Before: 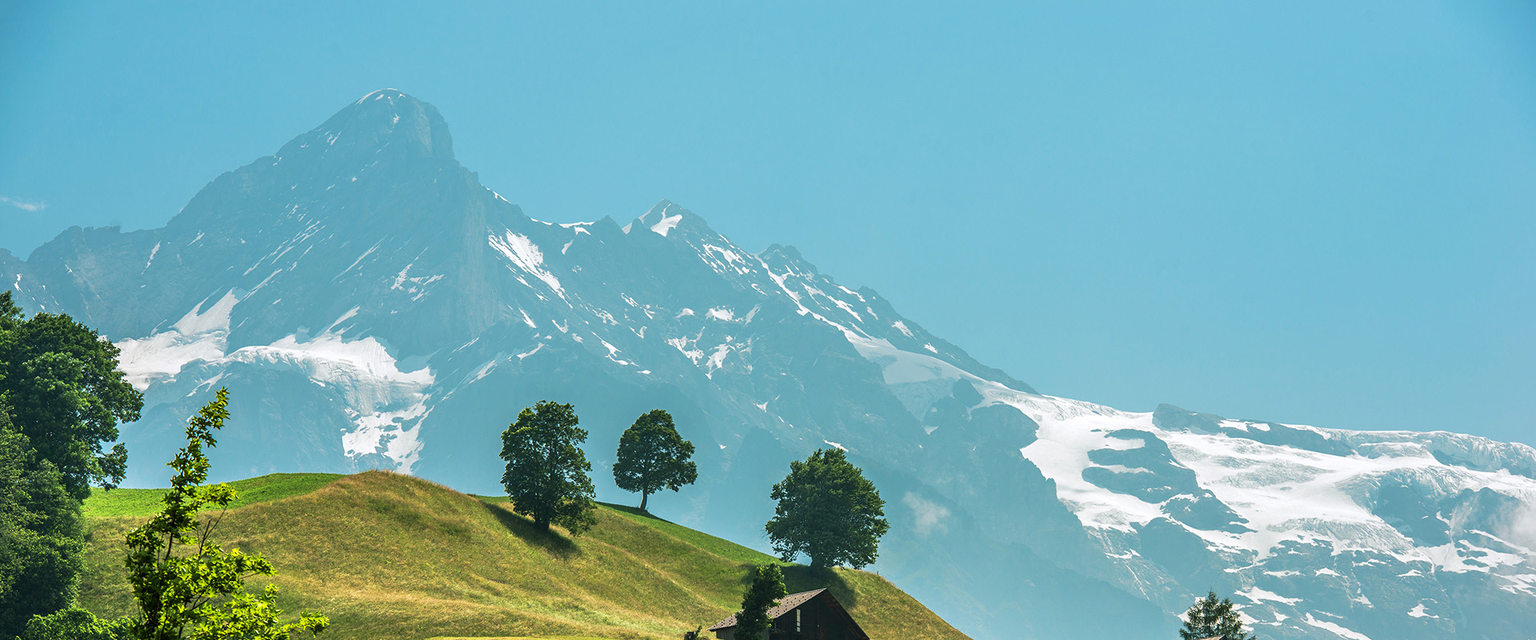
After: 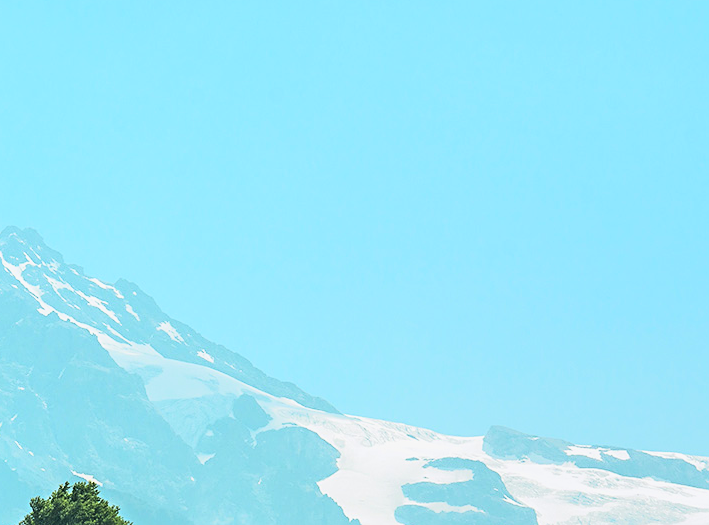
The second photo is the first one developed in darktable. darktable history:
base curve: curves: ch0 [(0, 0) (0.005, 0.002) (0.193, 0.295) (0.399, 0.664) (0.75, 0.928) (1, 1)]
contrast brightness saturation: contrast 0.05, brightness 0.06, saturation 0.01
crop and rotate: left 49.936%, top 10.094%, right 13.136%, bottom 24.256%
tone equalizer: -7 EV -0.63 EV, -6 EV 1 EV, -5 EV -0.45 EV, -4 EV 0.43 EV, -3 EV 0.41 EV, -2 EV 0.15 EV, -1 EV -0.15 EV, +0 EV -0.39 EV, smoothing diameter 25%, edges refinement/feathering 10, preserve details guided filter
sharpen: amount 0.2
